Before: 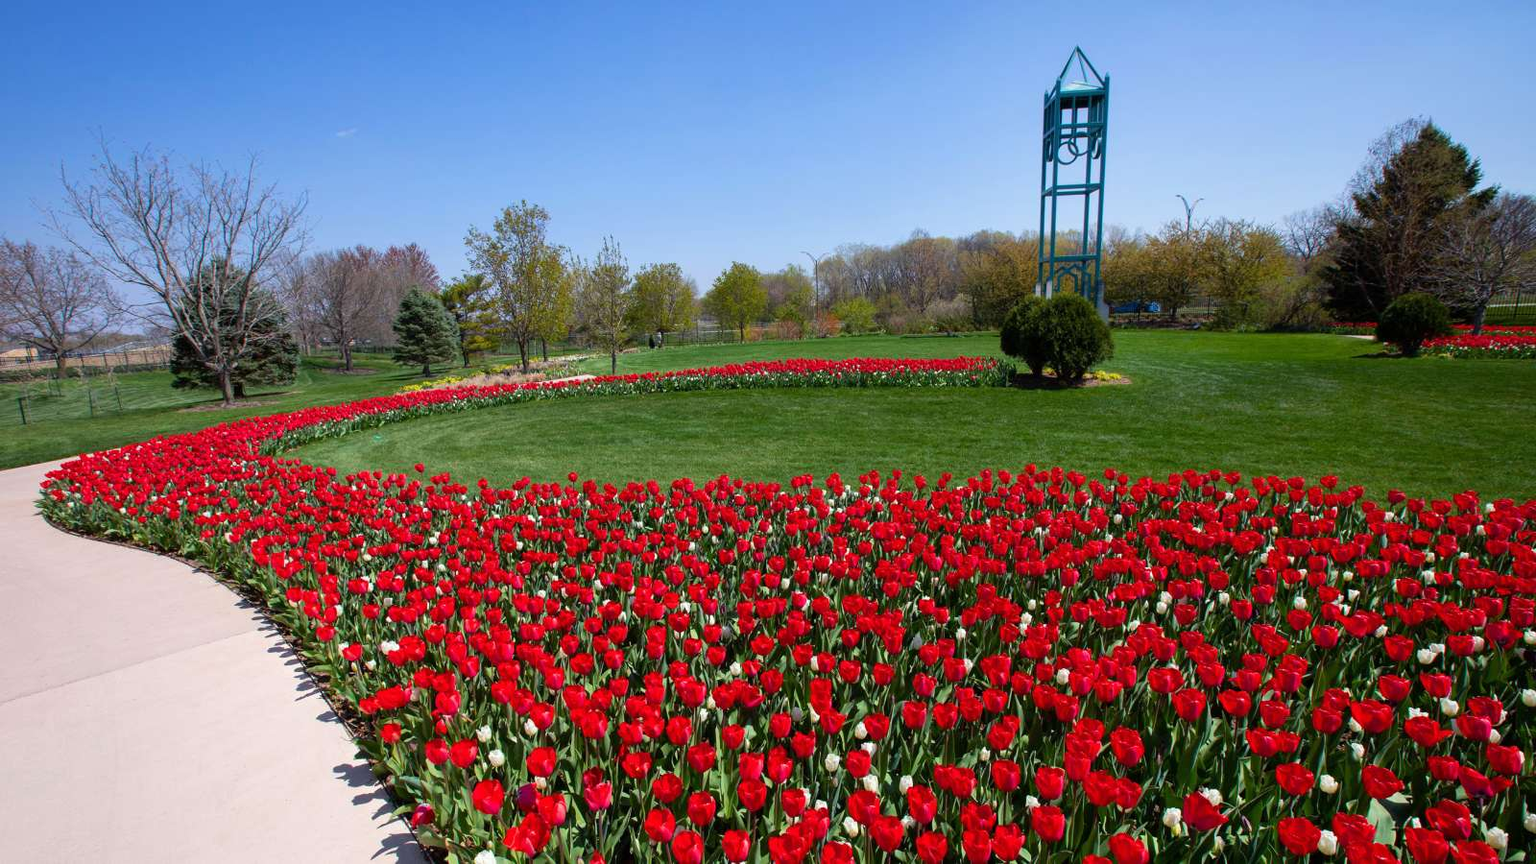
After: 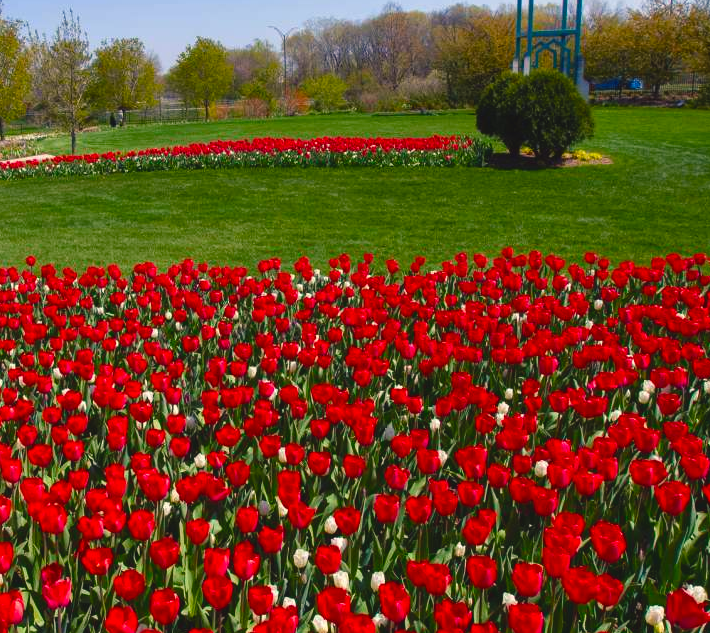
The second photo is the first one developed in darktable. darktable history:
color balance rgb: shadows lift › chroma 2%, shadows lift › hue 247.2°, power › chroma 0.3%, power › hue 25.2°, highlights gain › chroma 3%, highlights gain › hue 60°, global offset › luminance 0.75%, perceptual saturation grading › global saturation 20%, perceptual saturation grading › highlights -20%, perceptual saturation grading › shadows 30%, global vibrance 20%
crop: left 35.432%, top 26.233%, right 20.145%, bottom 3.432%
